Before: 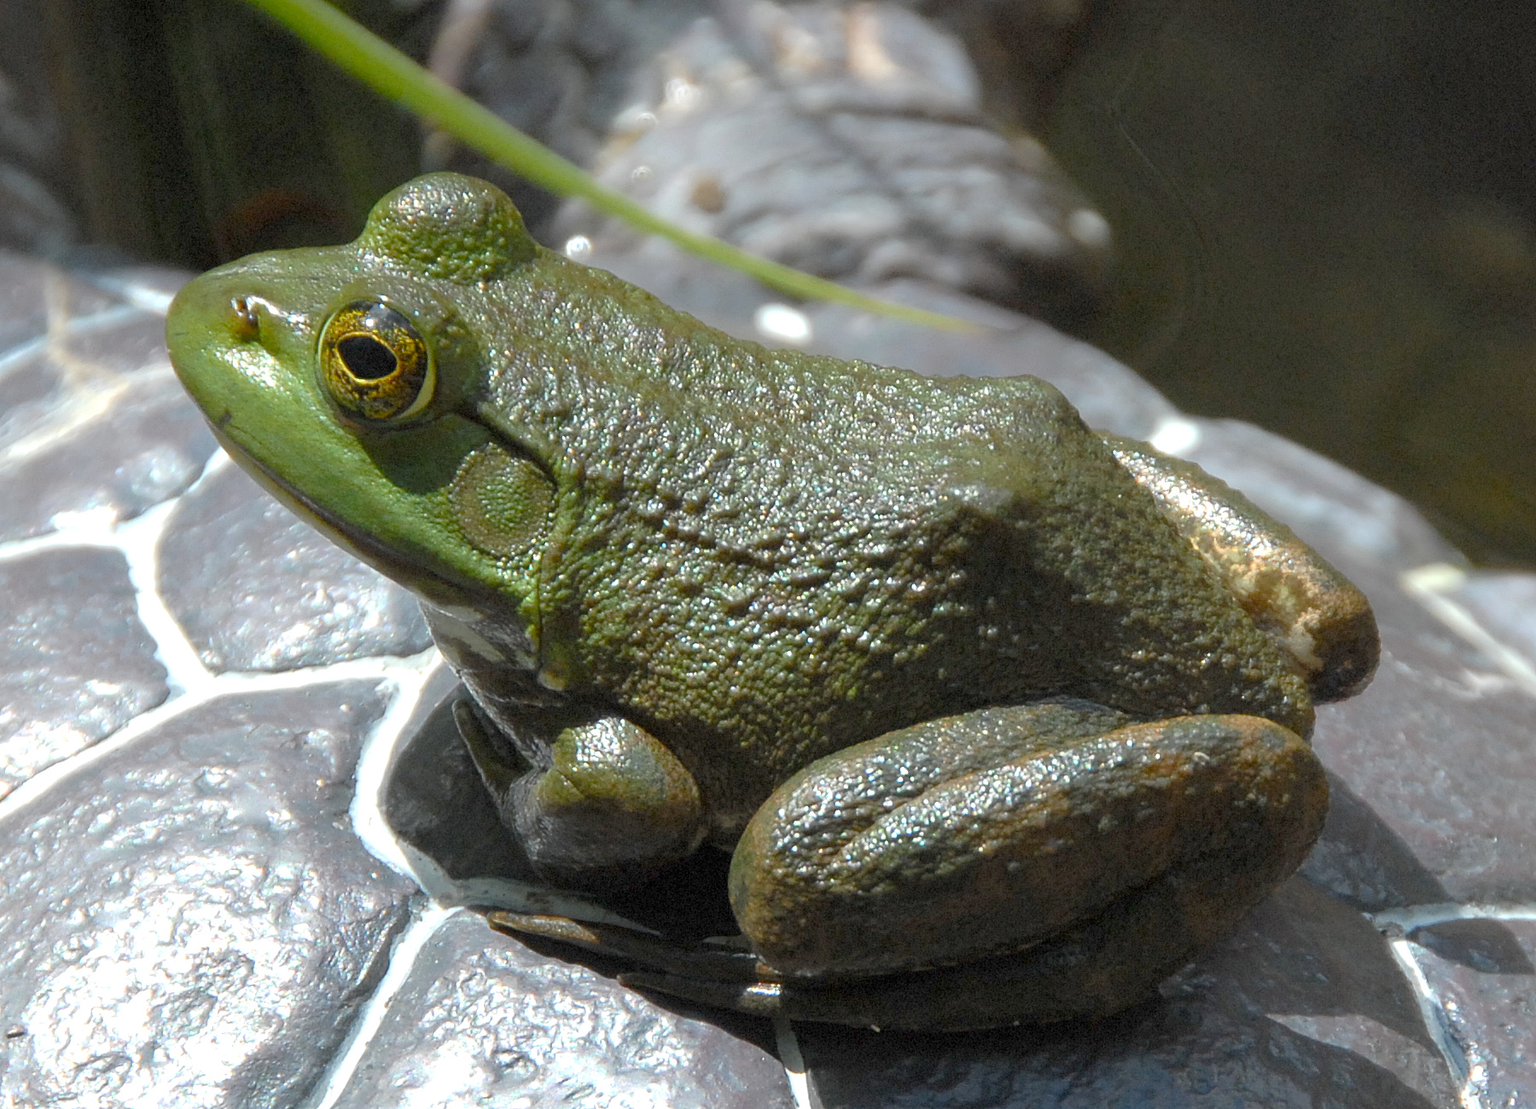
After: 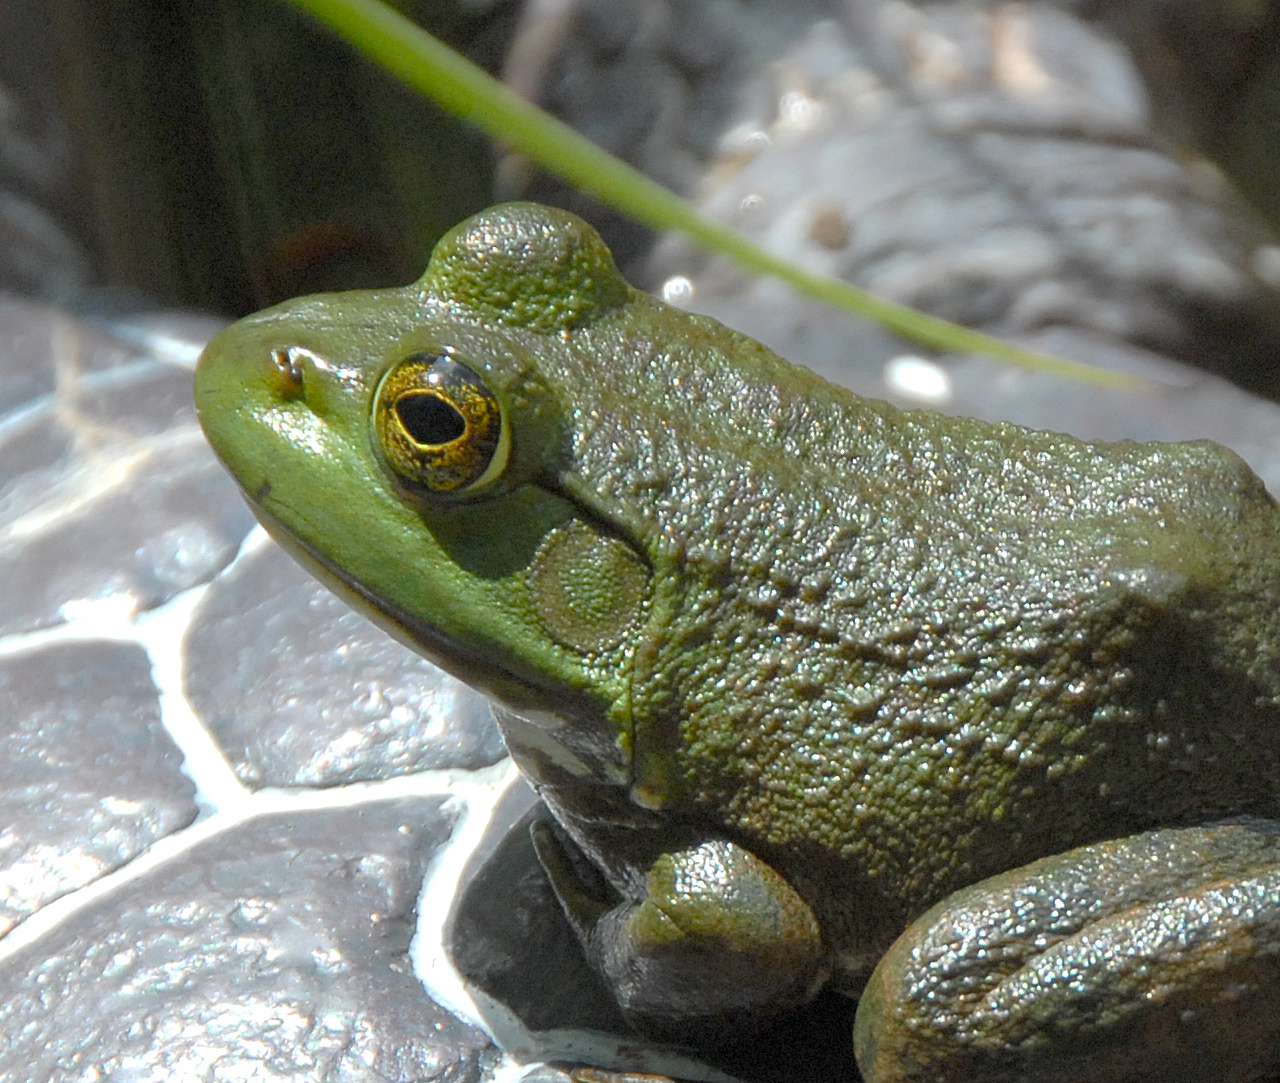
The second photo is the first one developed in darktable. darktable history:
crop: right 28.885%, bottom 16.626%
white balance: emerald 1
